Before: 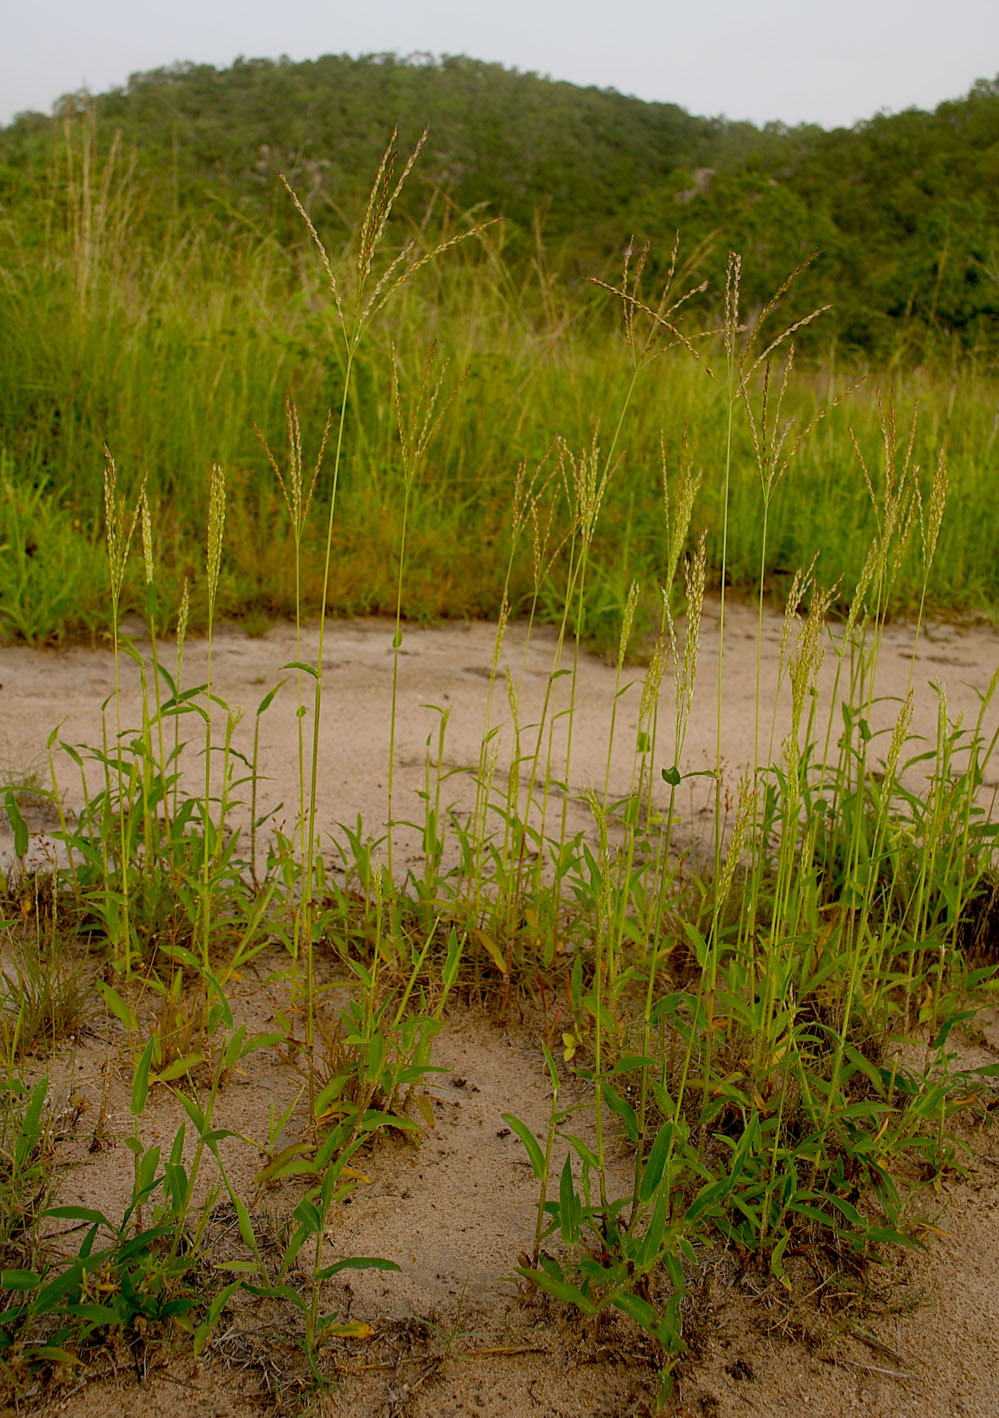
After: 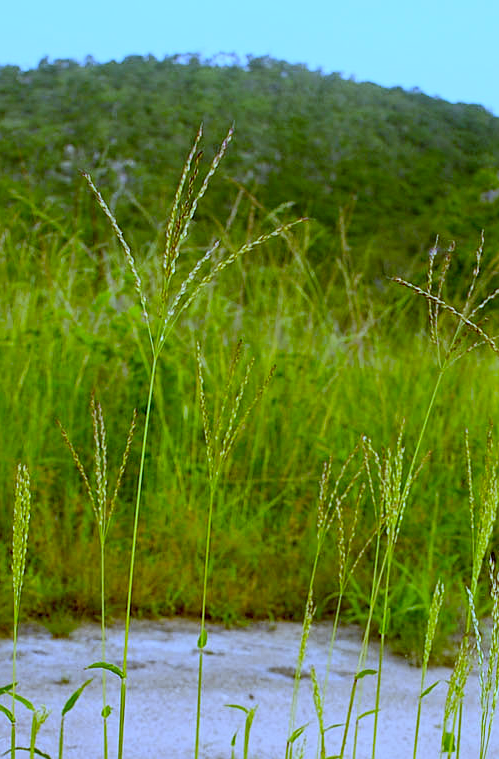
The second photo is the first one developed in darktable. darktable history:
local contrast: highlights 100%, shadows 100%, detail 120%, midtone range 0.2
white balance: red 0.766, blue 1.537
sharpen: radius 1.272, amount 0.305, threshold 0
rotate and perspective: crop left 0, crop top 0
exposure: exposure -0.242 EV, compensate highlight preservation false
crop: left 19.556%, right 30.401%, bottom 46.458%
contrast brightness saturation: contrast 0.24, brightness 0.26, saturation 0.39
